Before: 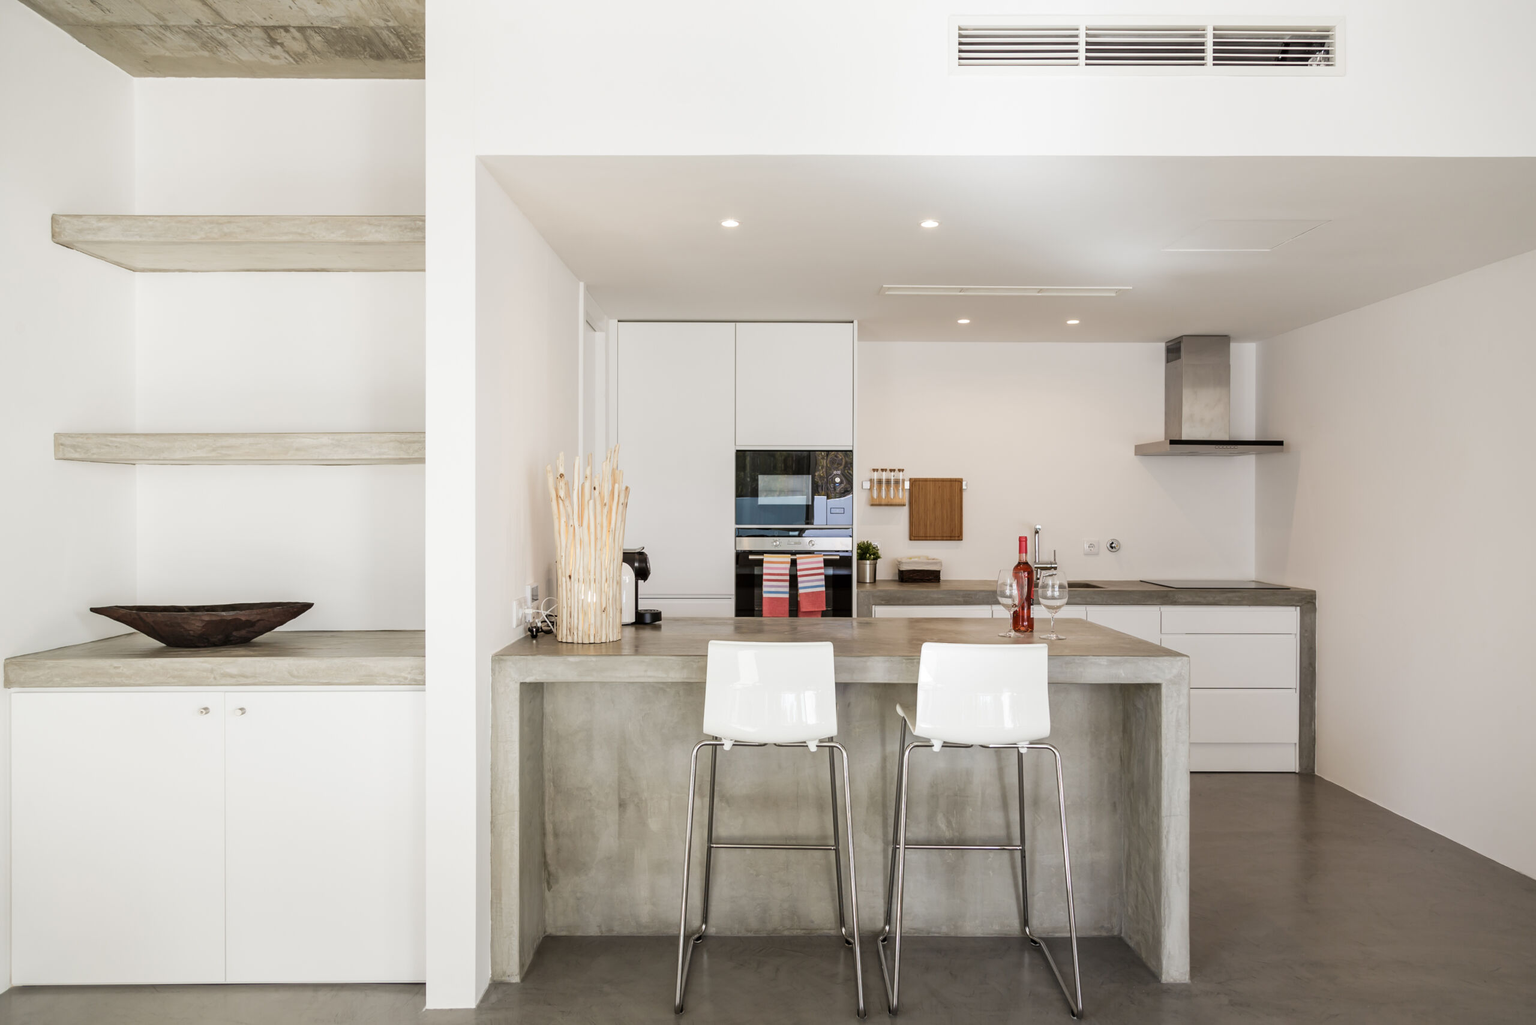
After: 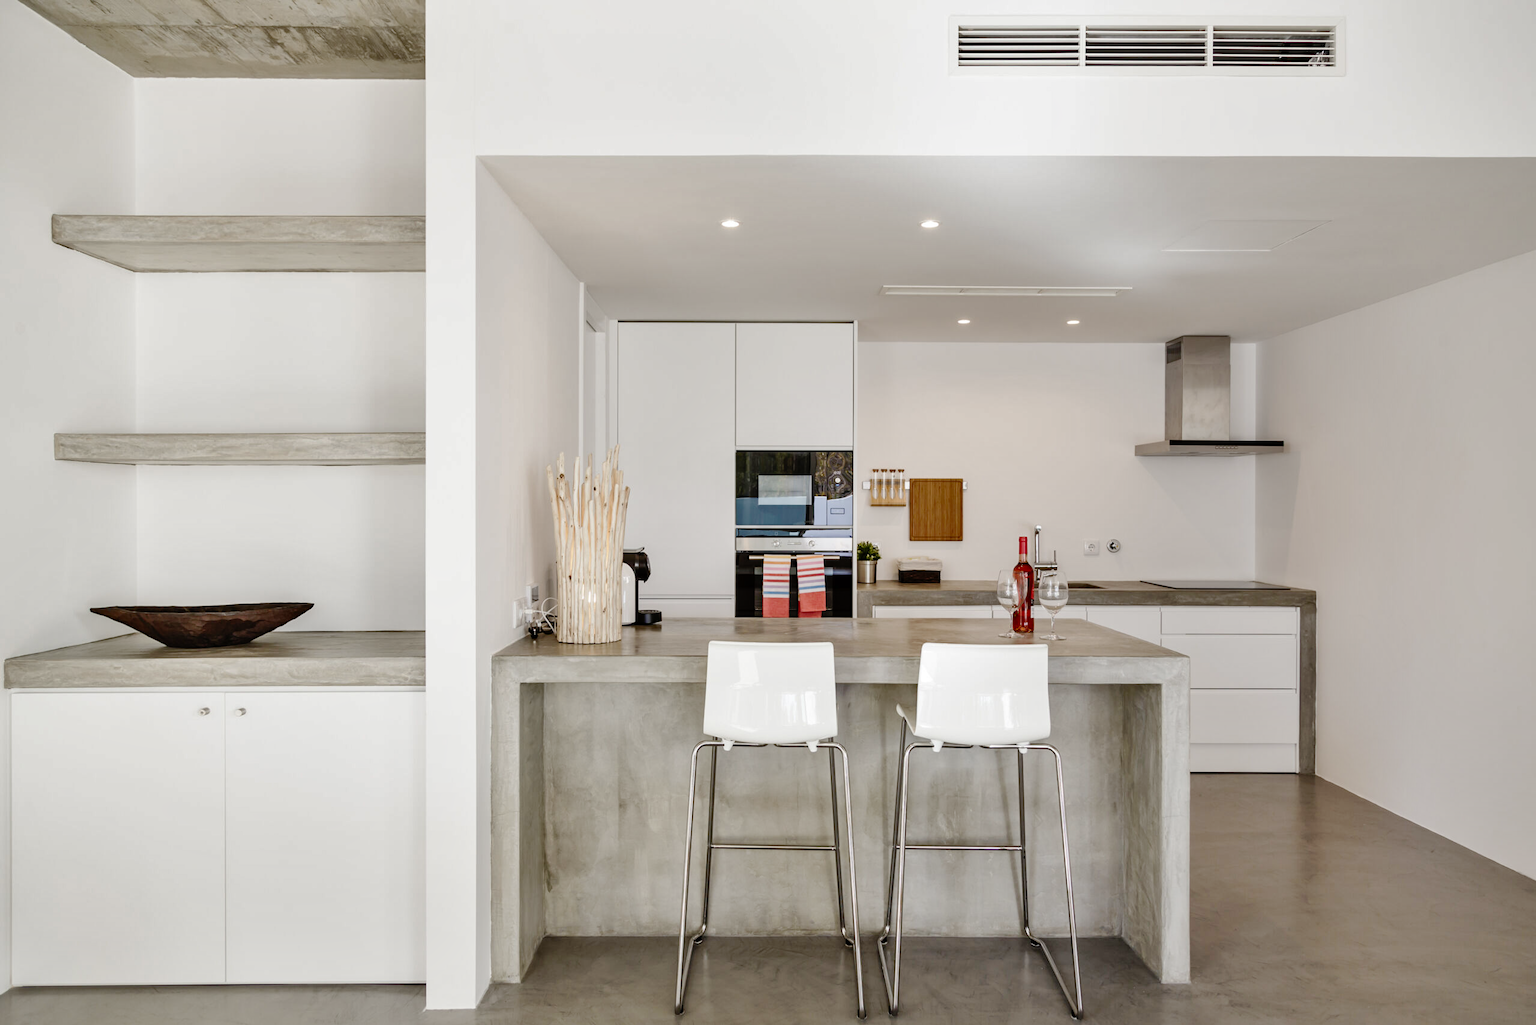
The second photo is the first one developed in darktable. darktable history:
tone curve: curves: ch0 [(0, 0) (0.003, 0.001) (0.011, 0.008) (0.025, 0.015) (0.044, 0.025) (0.069, 0.037) (0.1, 0.056) (0.136, 0.091) (0.177, 0.157) (0.224, 0.231) (0.277, 0.319) (0.335, 0.4) (0.399, 0.493) (0.468, 0.571) (0.543, 0.645) (0.623, 0.706) (0.709, 0.77) (0.801, 0.838) (0.898, 0.918) (1, 1)], preserve colors none
shadows and highlights: shadows 40, highlights -54, highlights color adjustment 46%, low approximation 0.01, soften with gaussian
